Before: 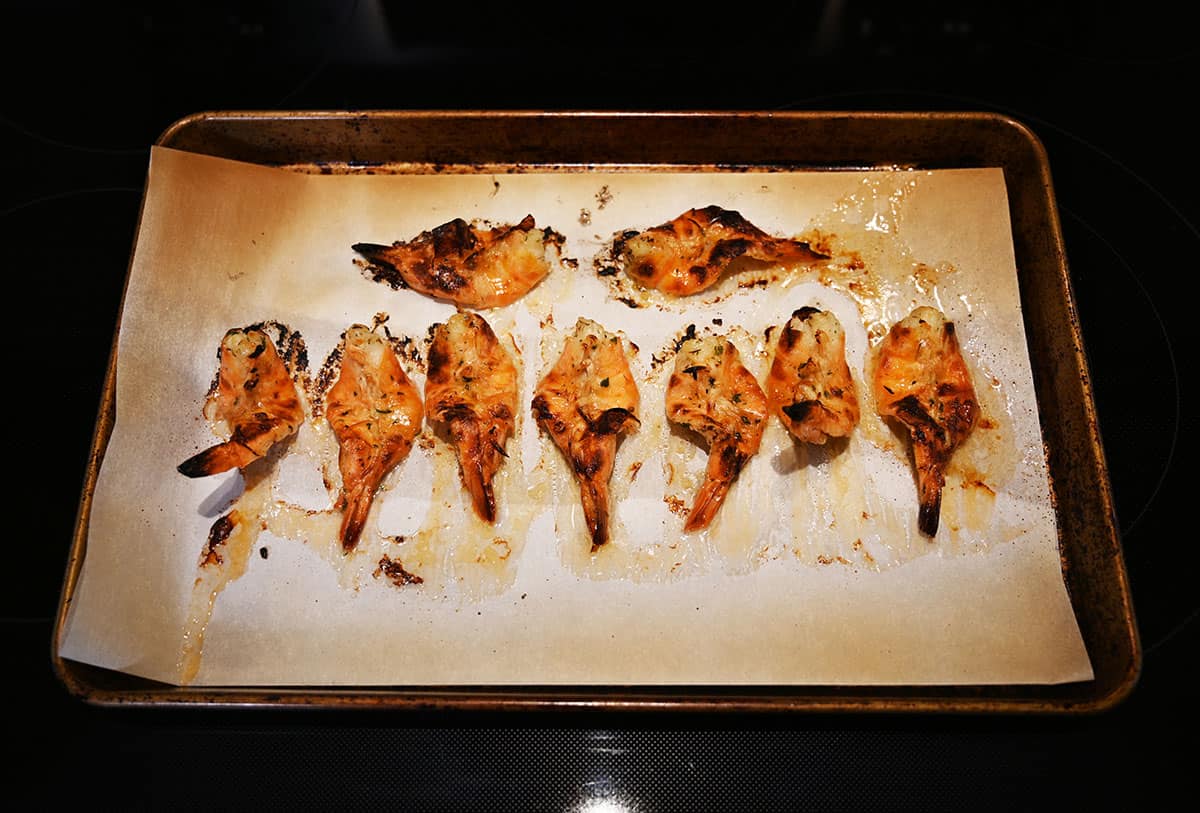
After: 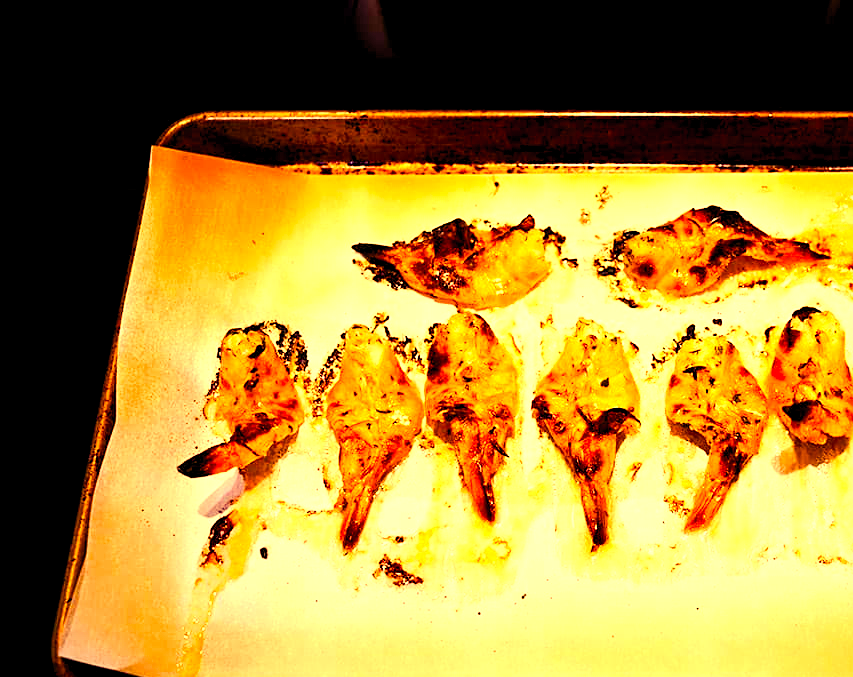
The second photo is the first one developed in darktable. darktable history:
sharpen: amount 0.2
color balance rgb: shadows lift › luminance -21.66%, shadows lift › chroma 8.98%, shadows lift › hue 283.37°, power › chroma 1.55%, power › hue 25.59°, highlights gain › luminance 6.08%, highlights gain › chroma 2.55%, highlights gain › hue 90°, global offset › luminance -0.87%, perceptual saturation grading › global saturation 27.49%, perceptual saturation grading › highlights -28.39%, perceptual saturation grading › mid-tones 15.22%, perceptual saturation grading › shadows 33.98%, perceptual brilliance grading › highlights 10%, perceptual brilliance grading › mid-tones 5%
velvia: on, module defaults
tone equalizer: on, module defaults
exposure: exposure 0.722 EV, compensate highlight preservation false
crop: right 28.885%, bottom 16.626%
contrast brightness saturation: contrast 0.2, brightness 0.16, saturation 0.22
white balance: red 1.123, blue 0.83
